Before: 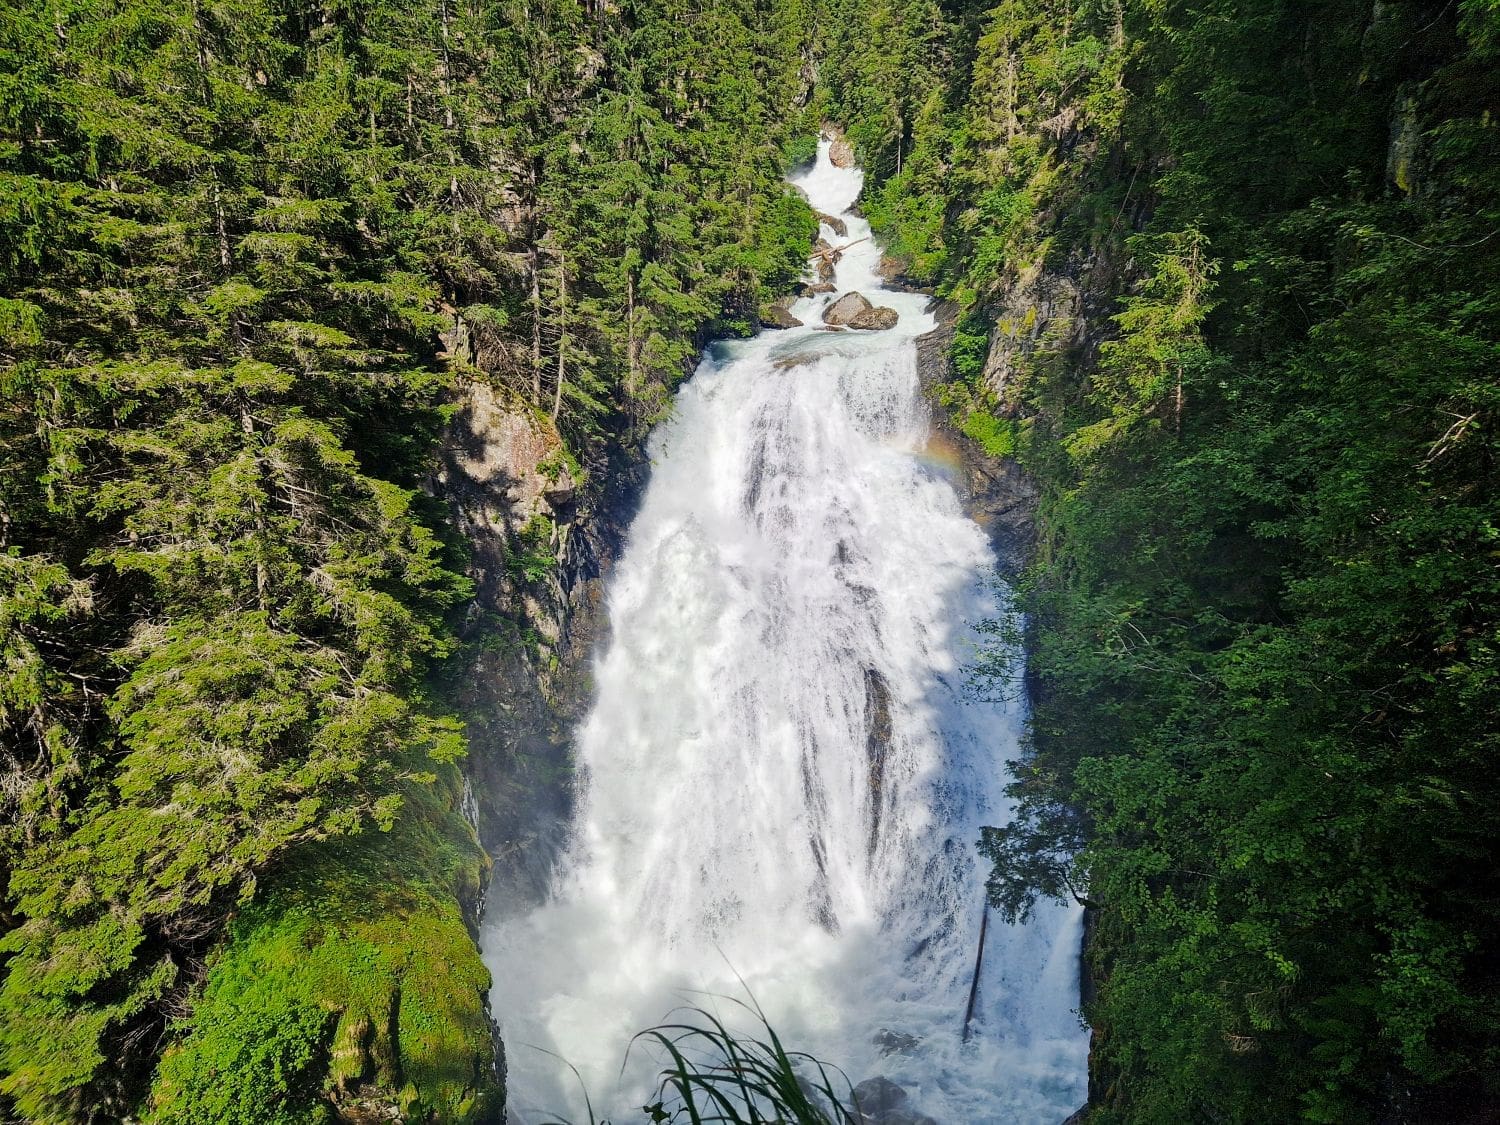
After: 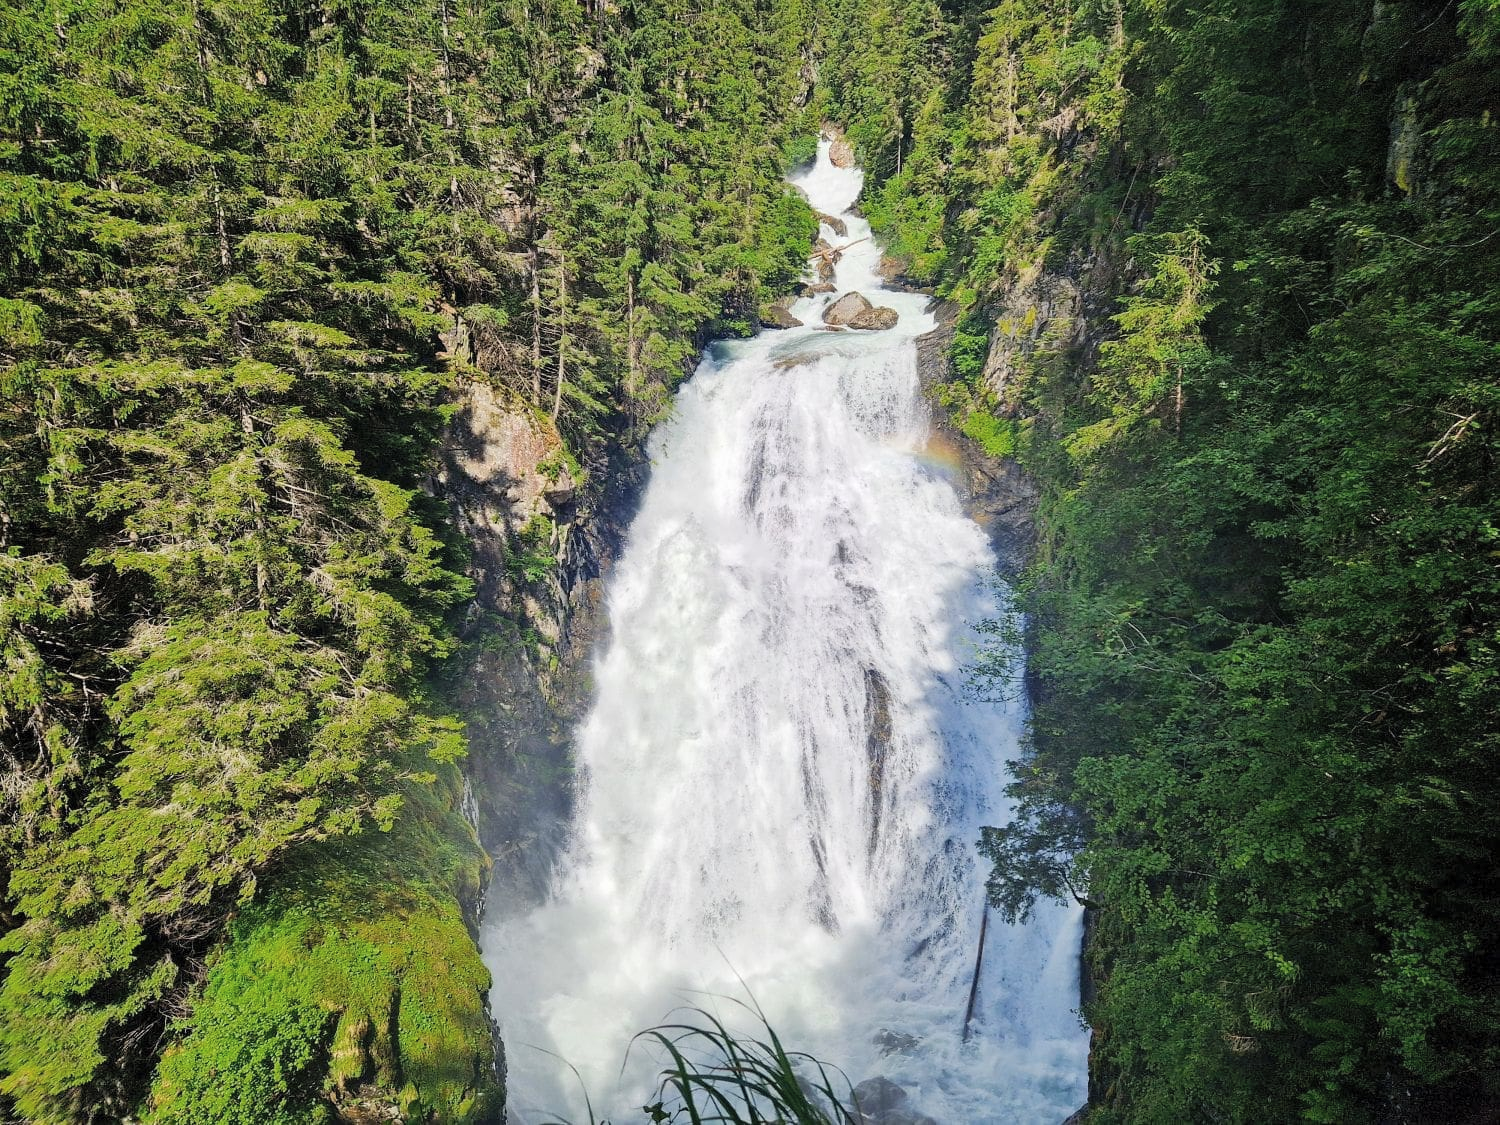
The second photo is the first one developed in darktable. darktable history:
contrast brightness saturation: brightness 0.116
